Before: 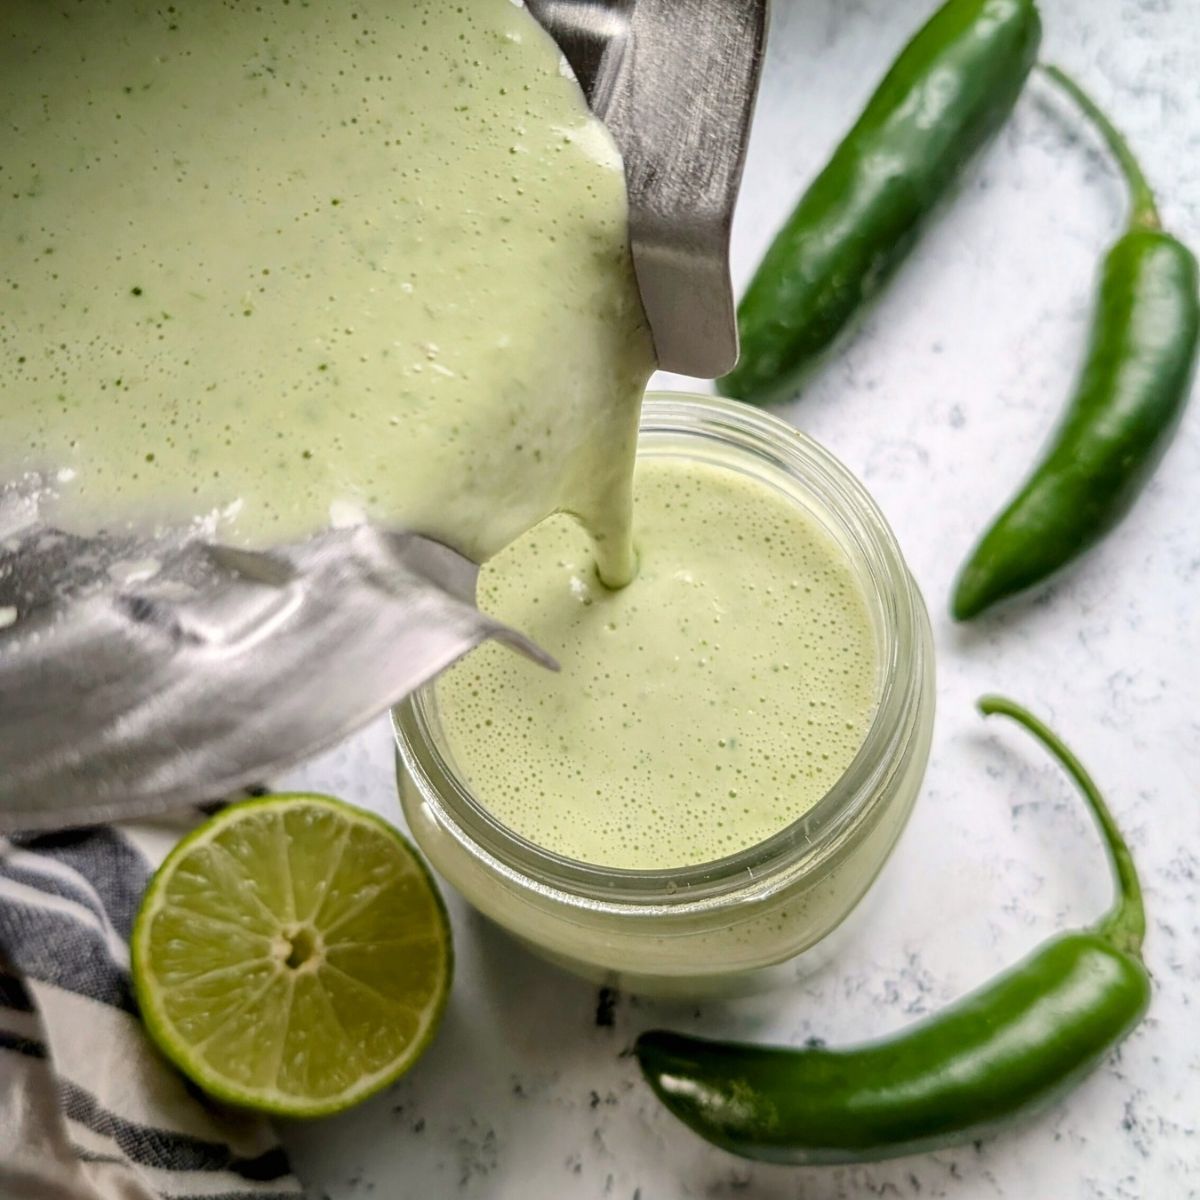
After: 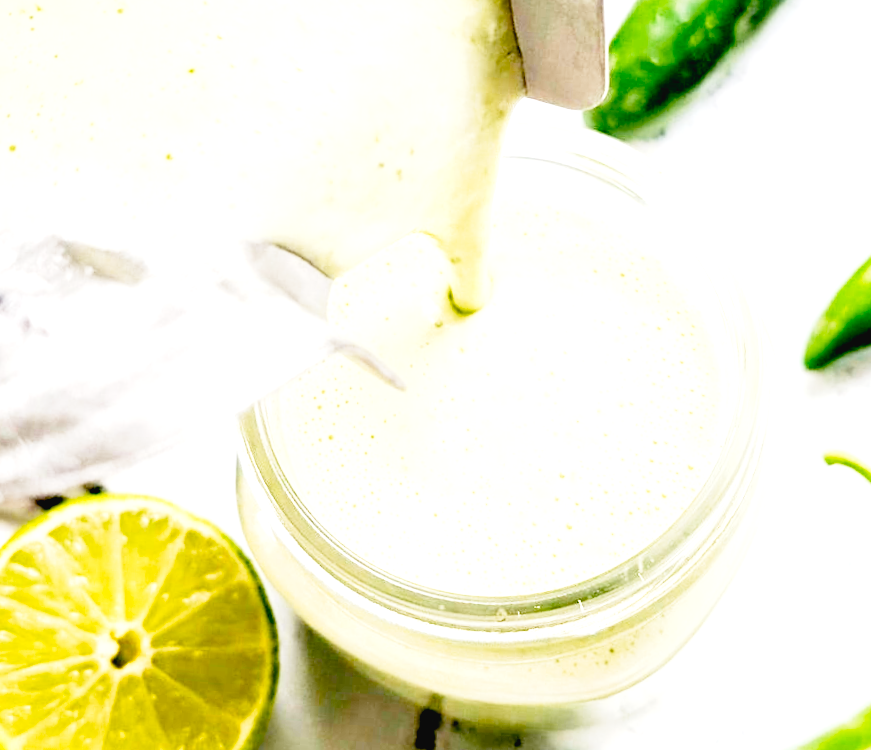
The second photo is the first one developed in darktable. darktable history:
crop and rotate: angle -4.18°, left 9.783%, top 21.221%, right 12.478%, bottom 11.885%
tone curve: curves: ch0 [(0.003, 0.032) (0.037, 0.037) (0.142, 0.117) (0.279, 0.311) (0.405, 0.49) (0.526, 0.651) (0.722, 0.857) (0.875, 0.946) (1, 0.98)]; ch1 [(0, 0) (0.305, 0.325) (0.453, 0.437) (0.482, 0.473) (0.501, 0.498) (0.515, 0.523) (0.559, 0.591) (0.6, 0.659) (0.656, 0.71) (1, 1)]; ch2 [(0, 0) (0.323, 0.277) (0.424, 0.396) (0.479, 0.484) (0.499, 0.502) (0.515, 0.537) (0.564, 0.595) (0.644, 0.703) (0.742, 0.803) (1, 1)], preserve colors none
exposure: black level correction 0.015, exposure 1.789 EV, compensate exposure bias true, compensate highlight preservation false
